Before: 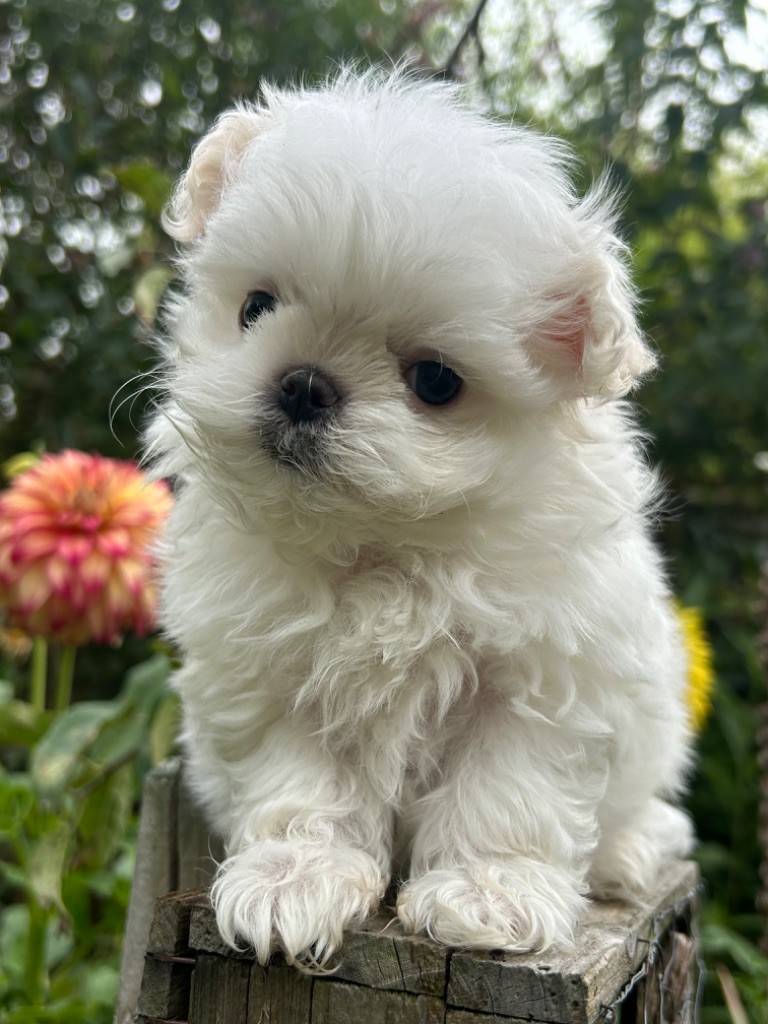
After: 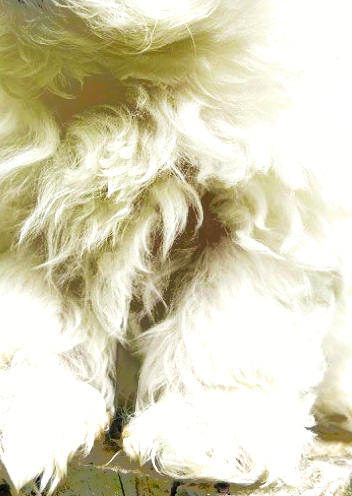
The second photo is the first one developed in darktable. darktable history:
exposure: black level correction 0, exposure 1.095 EV, compensate highlight preservation false
color balance rgb: perceptual saturation grading › global saturation 31.312%, global vibrance 20%
shadows and highlights: shadows 25.74, highlights -71.1
base curve: curves: ch0 [(0, 0) (0.028, 0.03) (0.121, 0.232) (0.46, 0.748) (0.859, 0.968) (1, 1)], preserve colors none
crop: left 35.856%, top 45.693%, right 18.226%, bottom 5.813%
